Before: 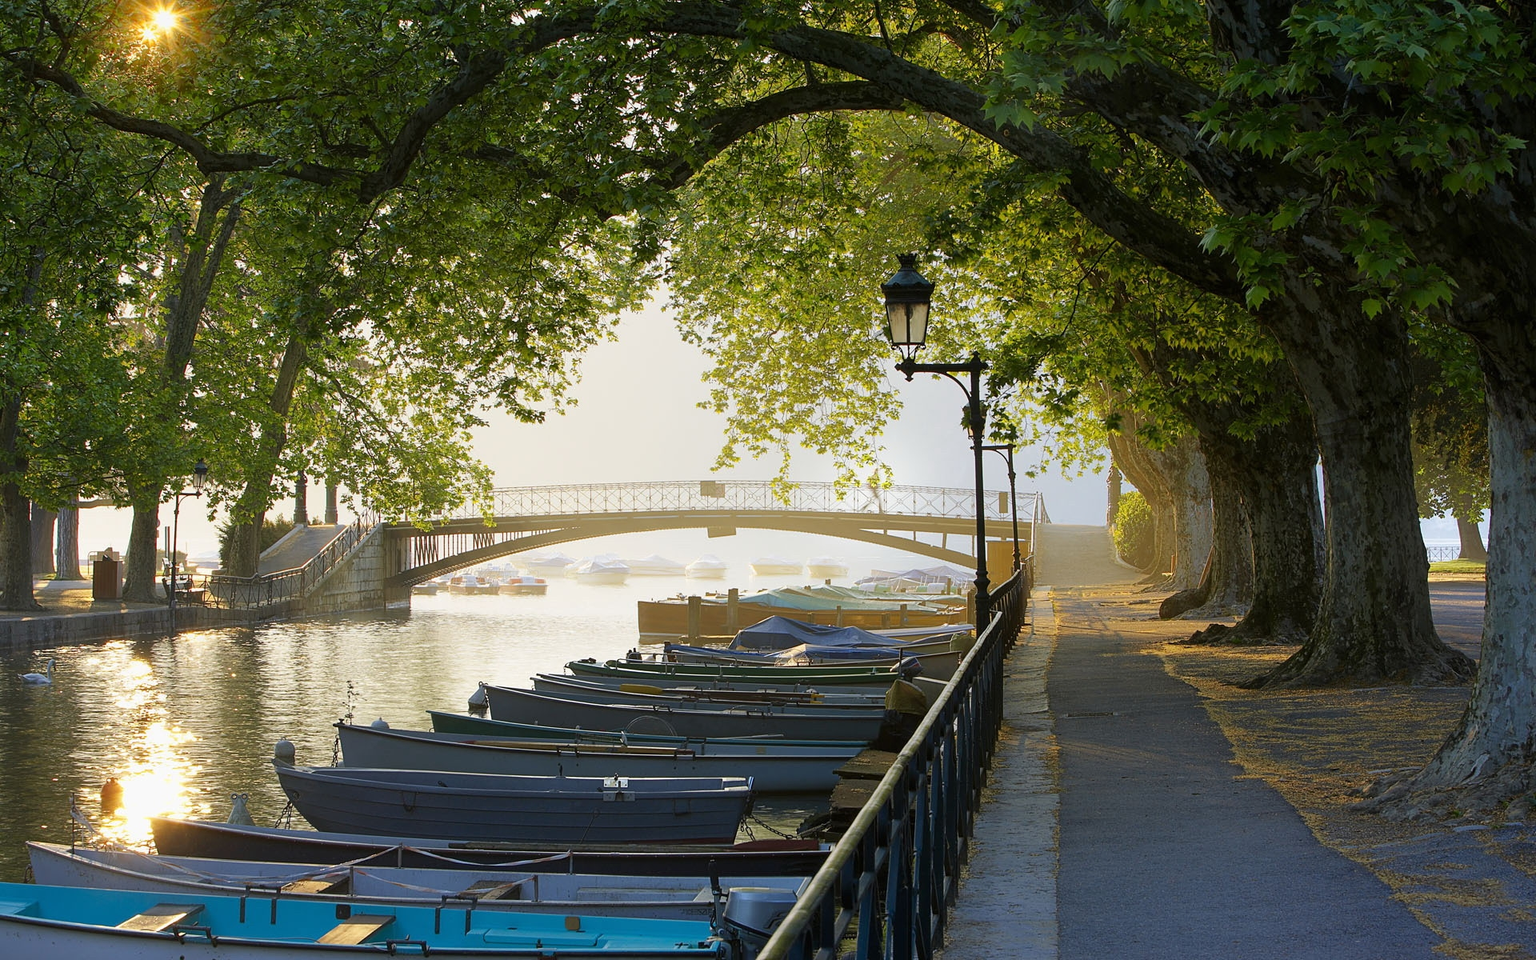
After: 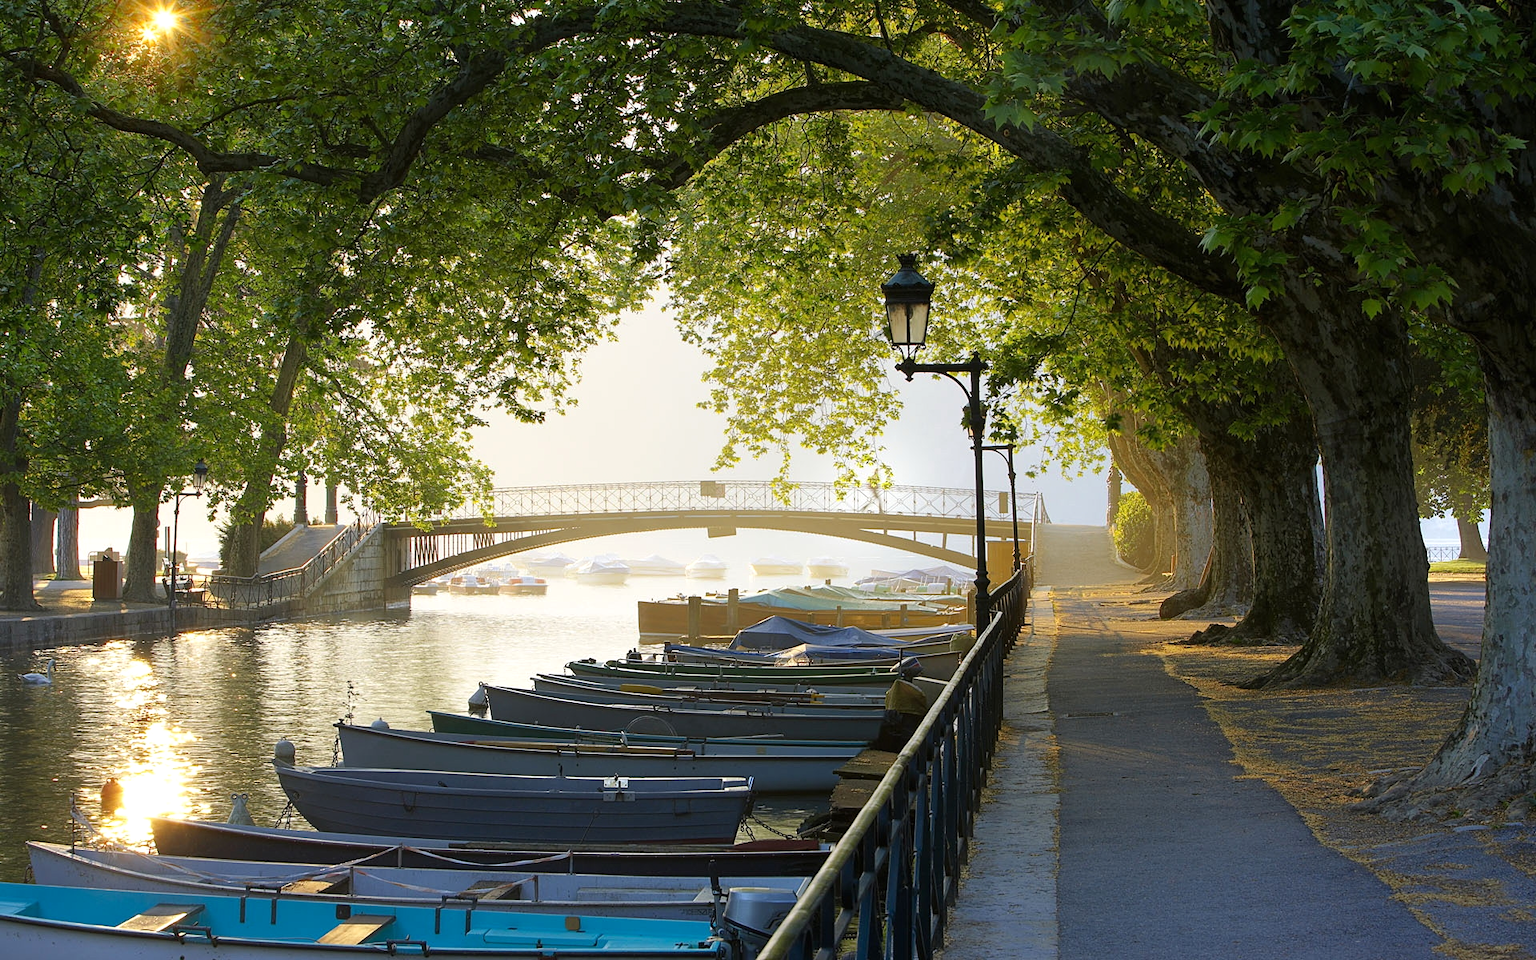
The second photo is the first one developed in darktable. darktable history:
levels: levels [0, 0.476, 0.951]
base curve: preserve colors none
